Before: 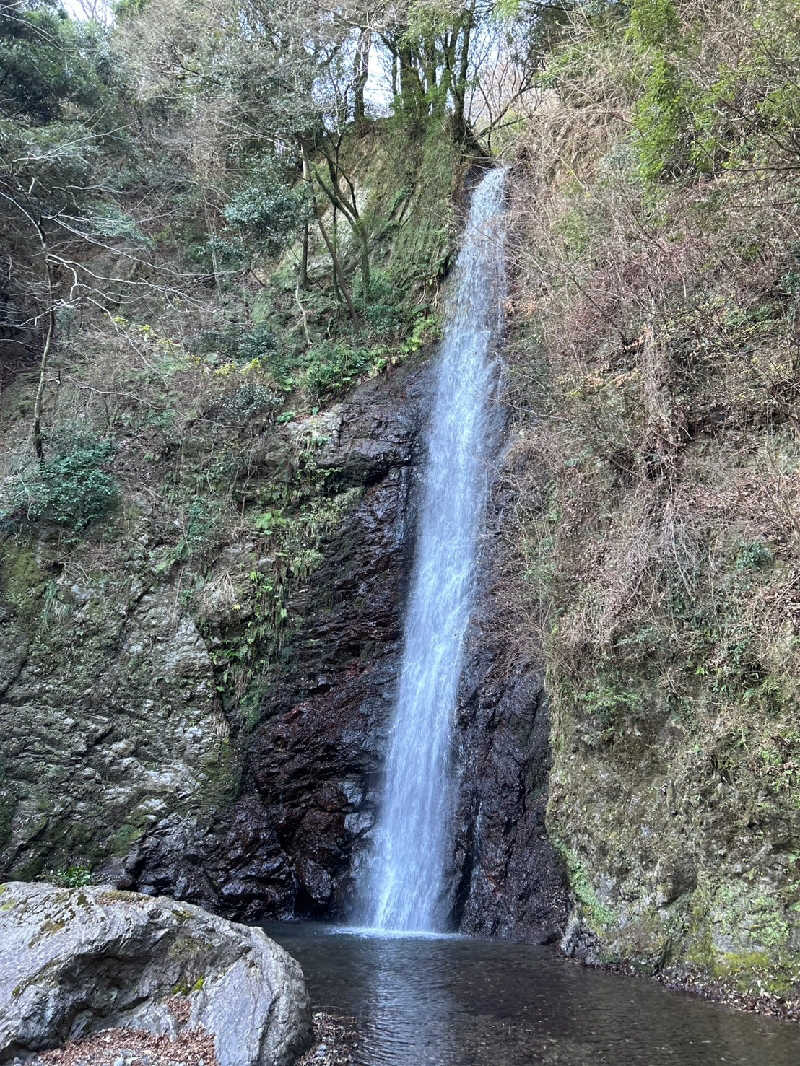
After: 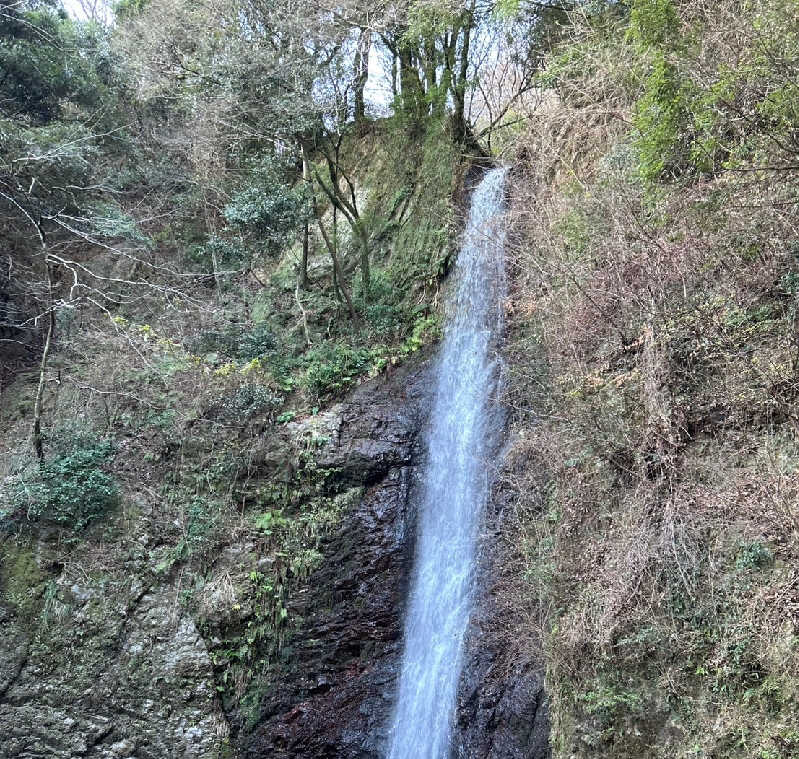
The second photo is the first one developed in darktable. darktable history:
crop: right 0.001%, bottom 28.77%
